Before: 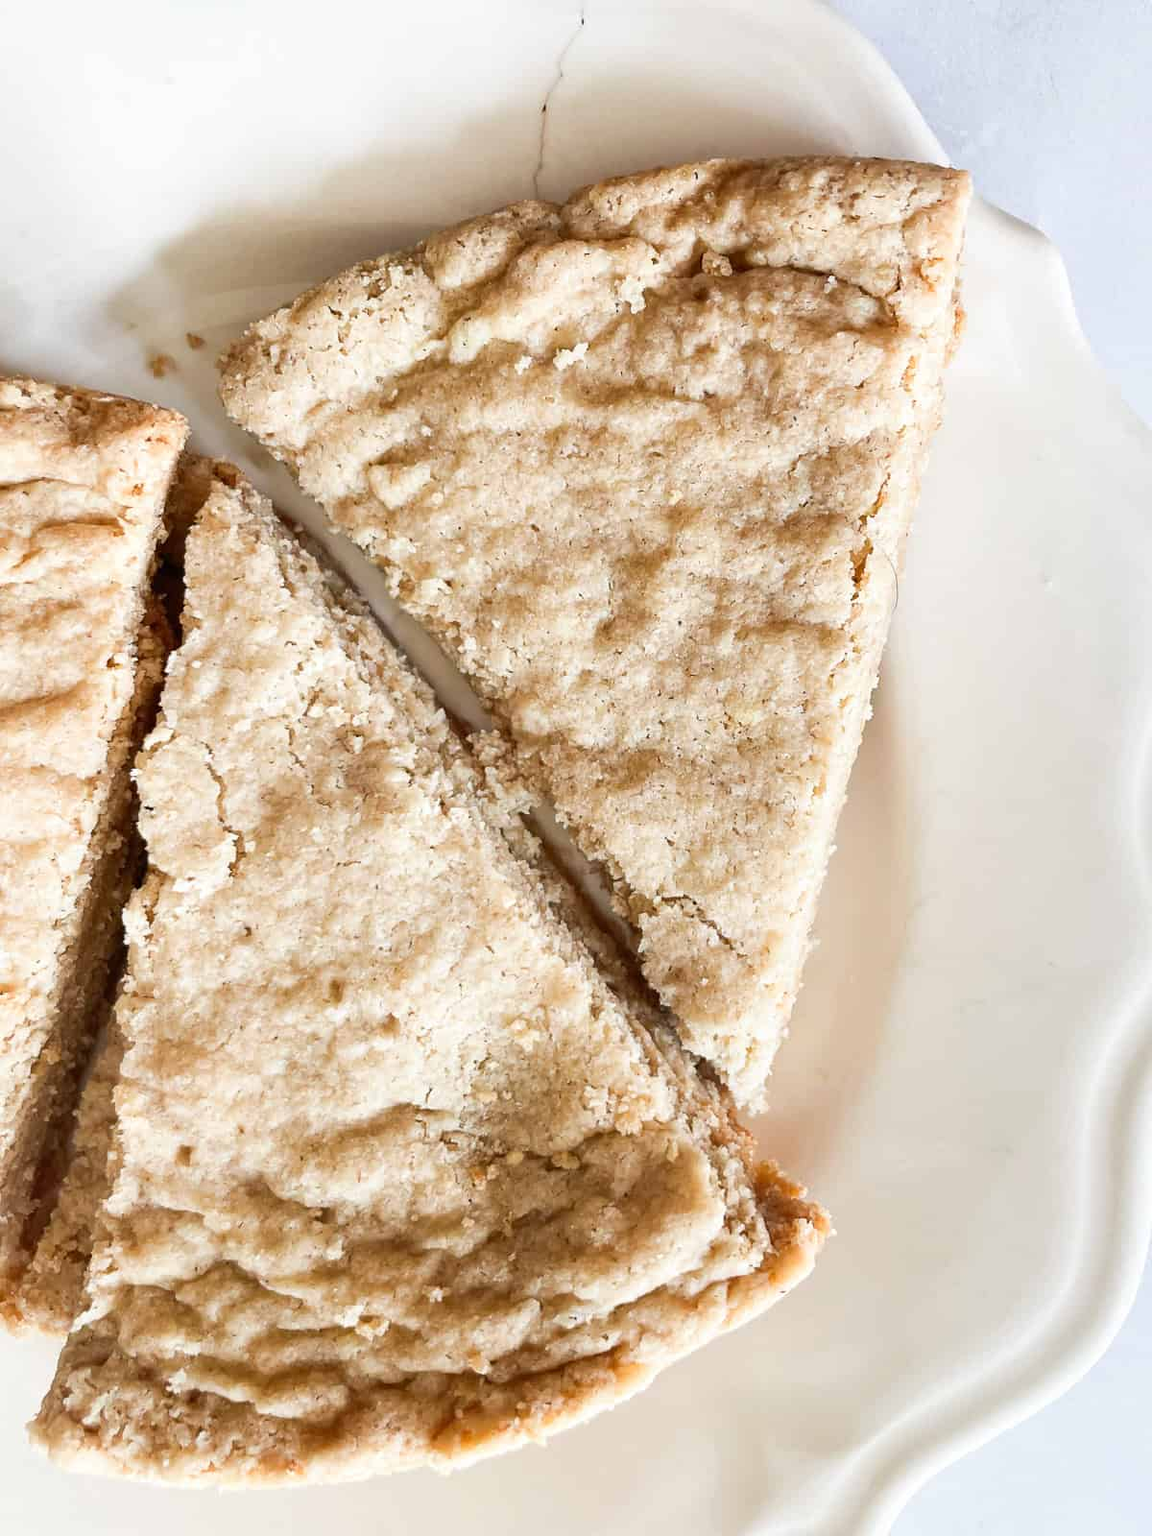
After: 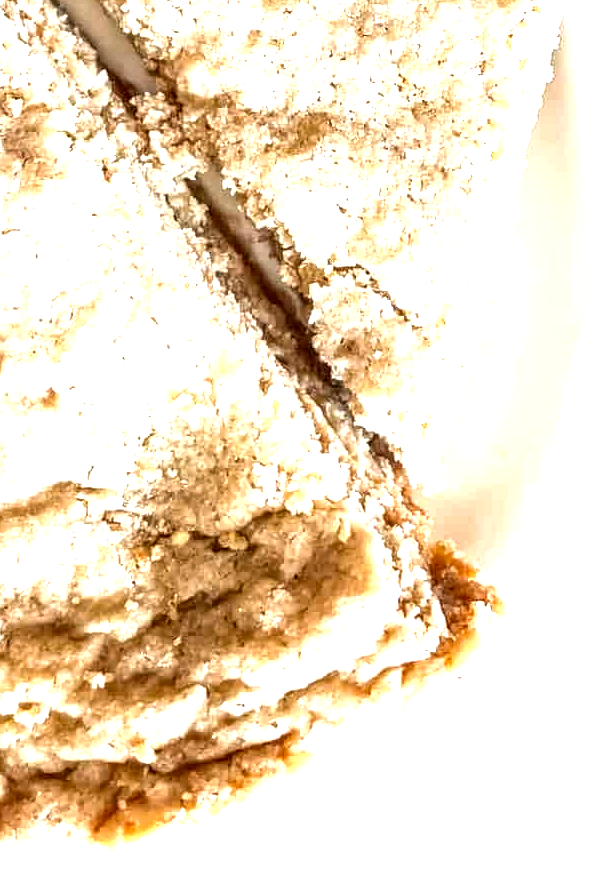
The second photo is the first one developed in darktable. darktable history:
crop: left 29.672%, top 41.786%, right 20.851%, bottom 3.487%
local contrast: highlights 79%, shadows 56%, detail 175%, midtone range 0.428
exposure: black level correction 0, exposure 1.125 EV, compensate exposure bias true, compensate highlight preservation false
